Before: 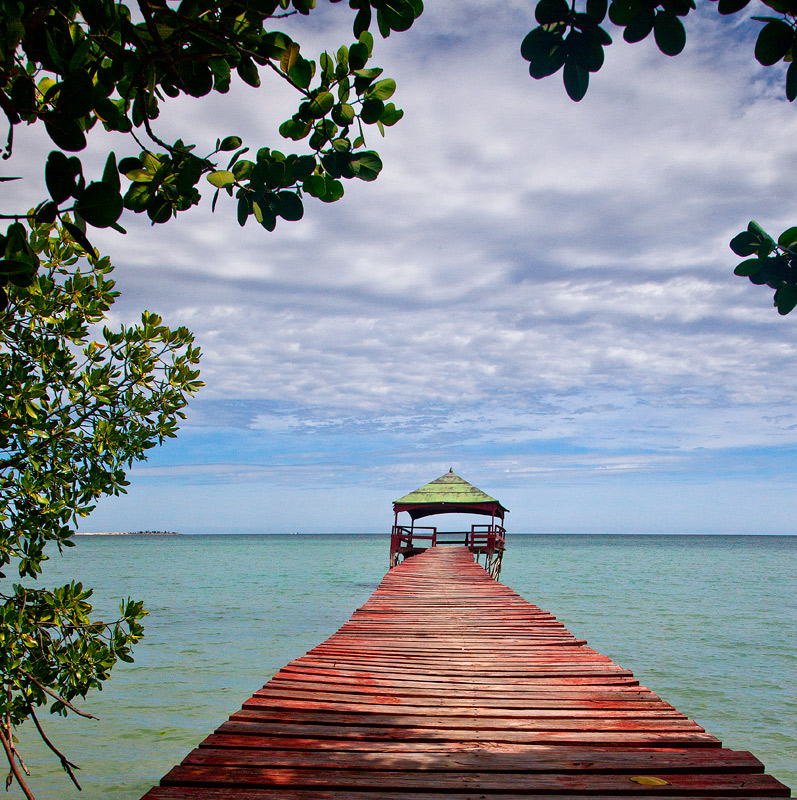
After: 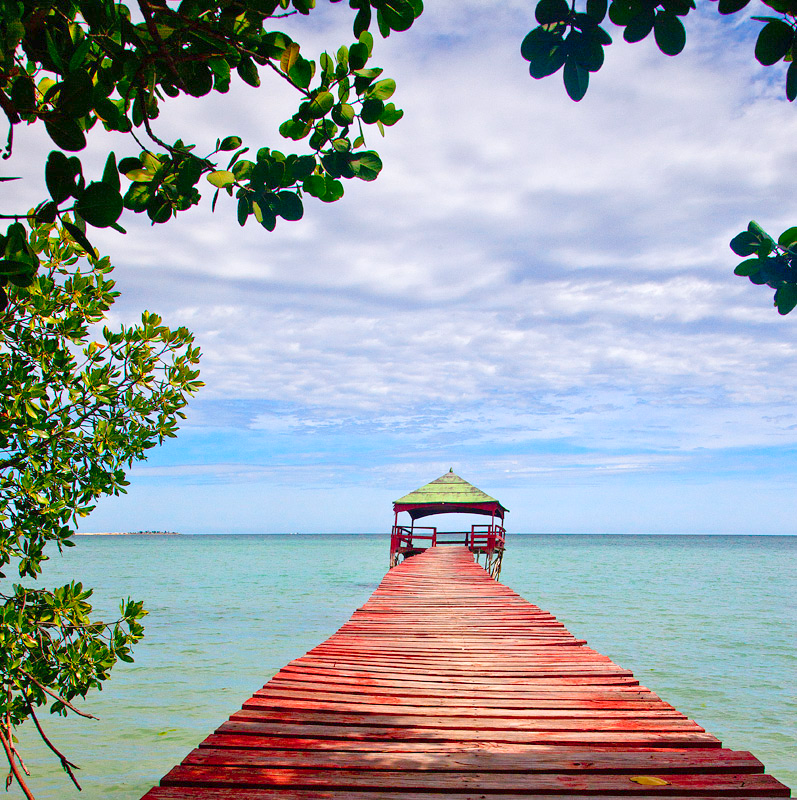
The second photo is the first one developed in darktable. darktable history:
shadows and highlights: shadows 20.43, highlights -21.06, soften with gaussian
levels: levels [0, 0.397, 0.955]
